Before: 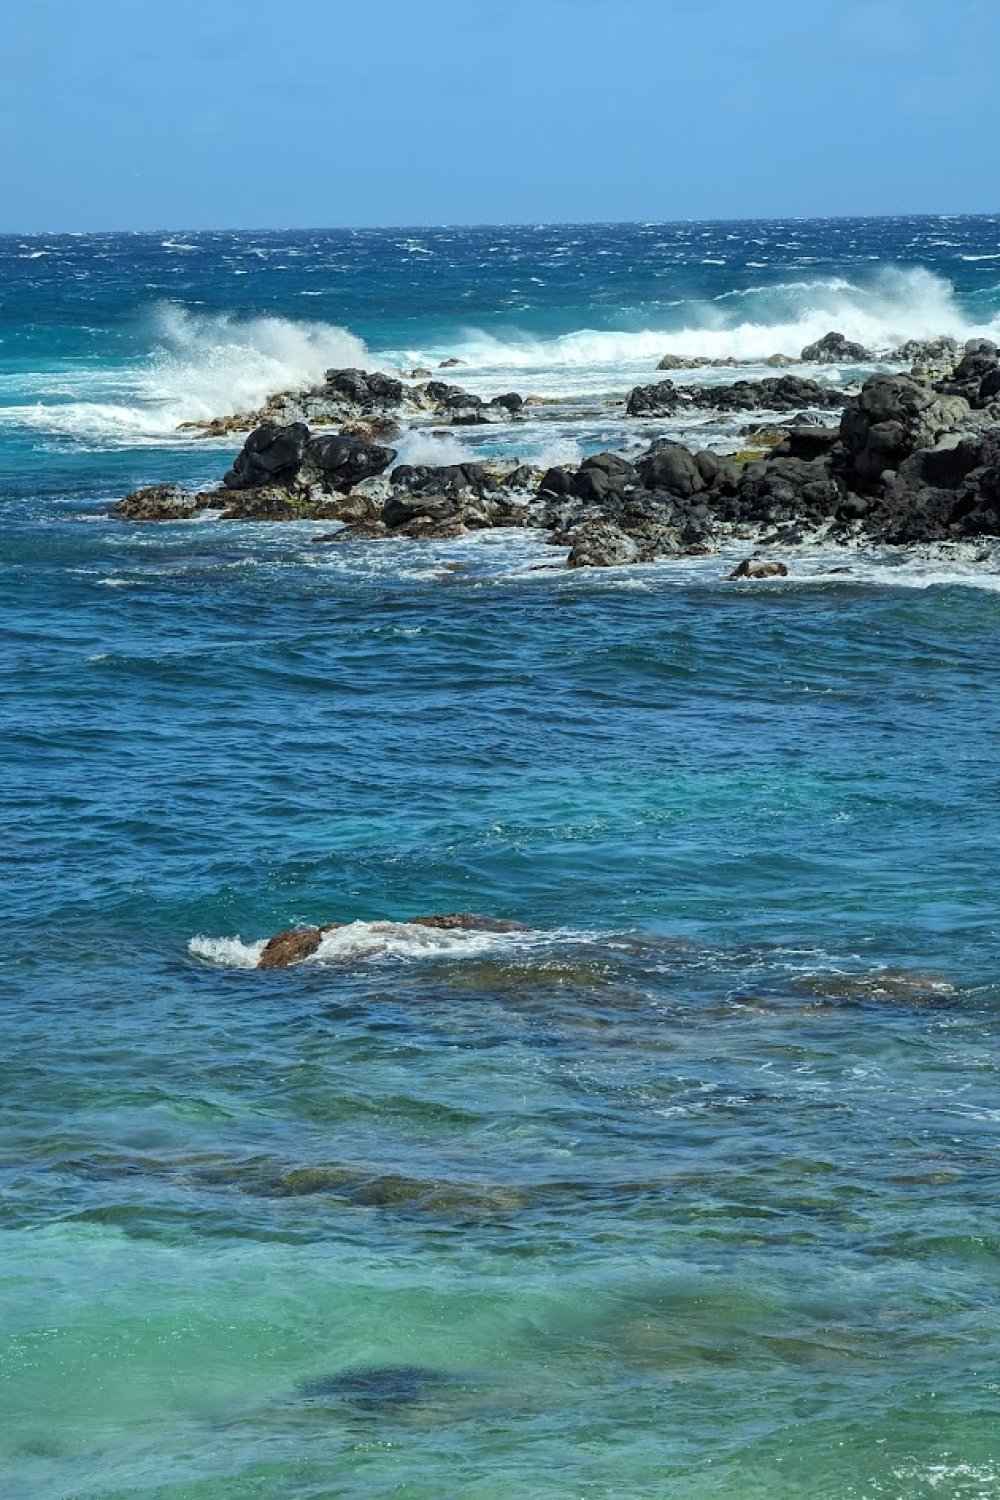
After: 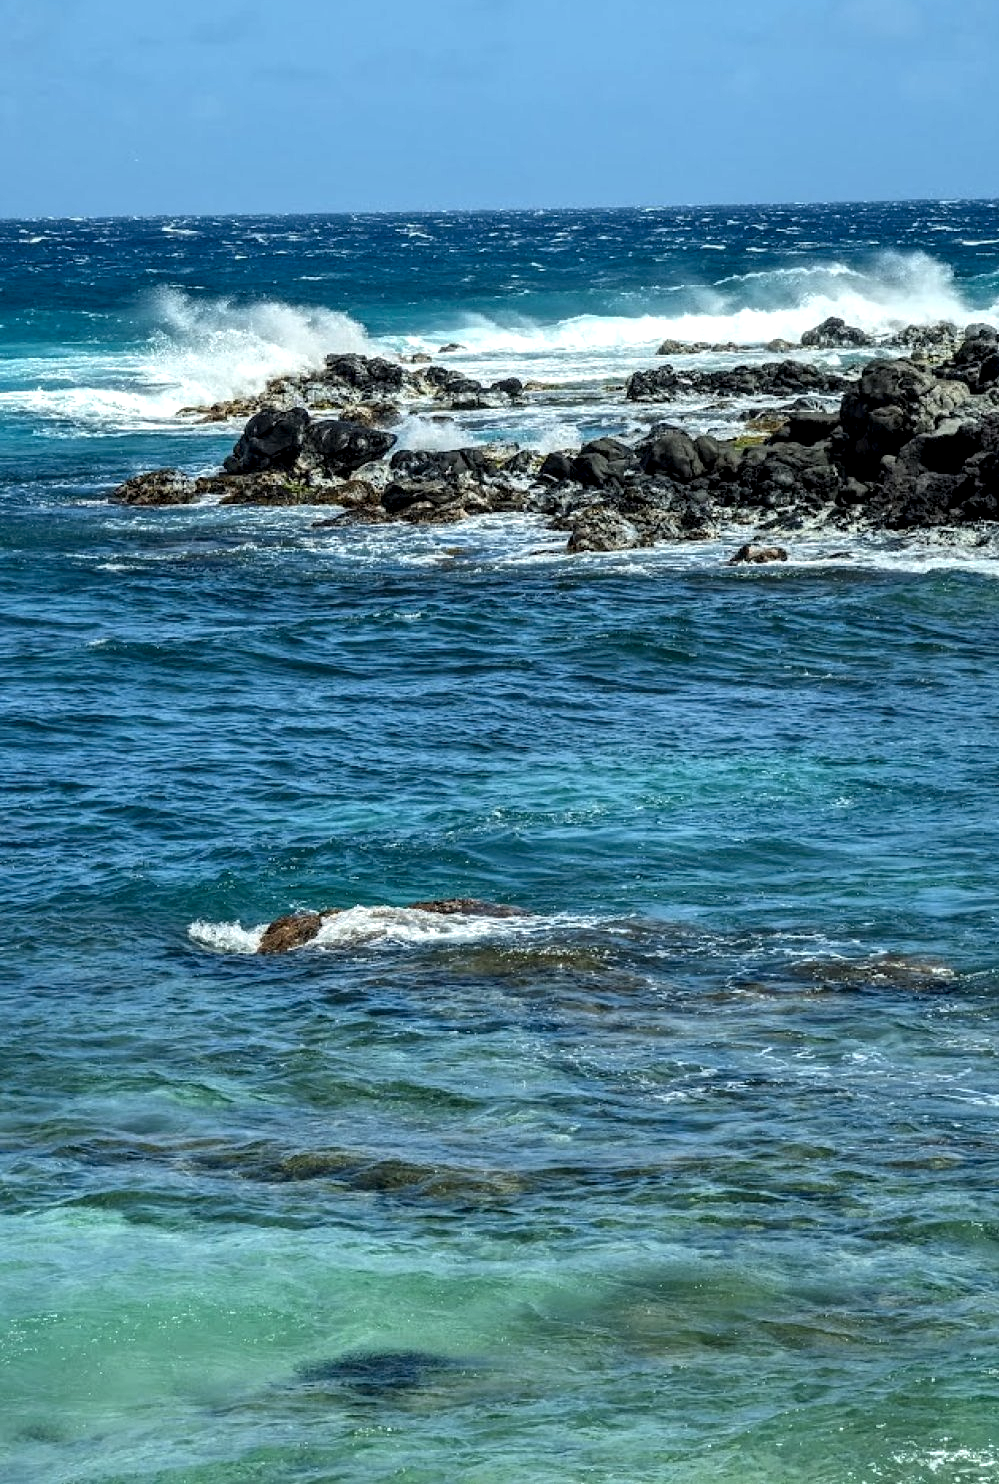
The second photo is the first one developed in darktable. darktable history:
local contrast: highlights 60%, shadows 60%, detail 160%
crop: top 1.049%, right 0.001%
